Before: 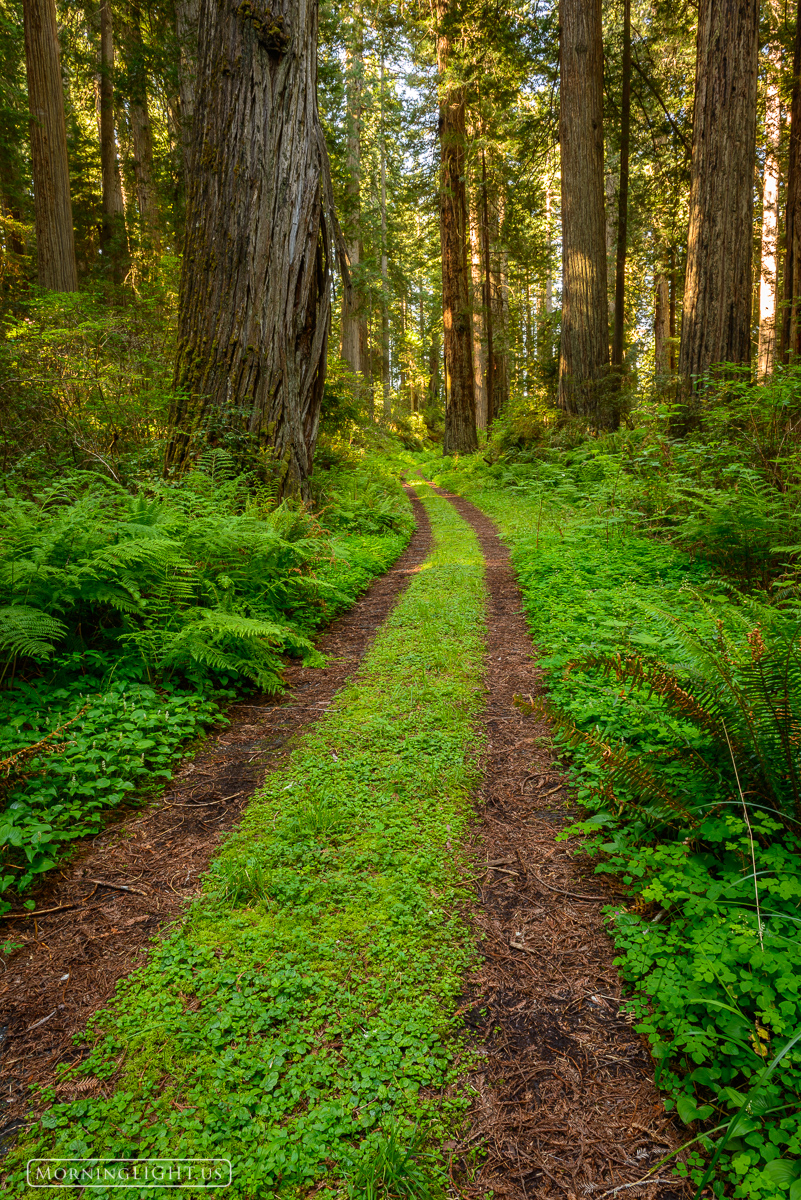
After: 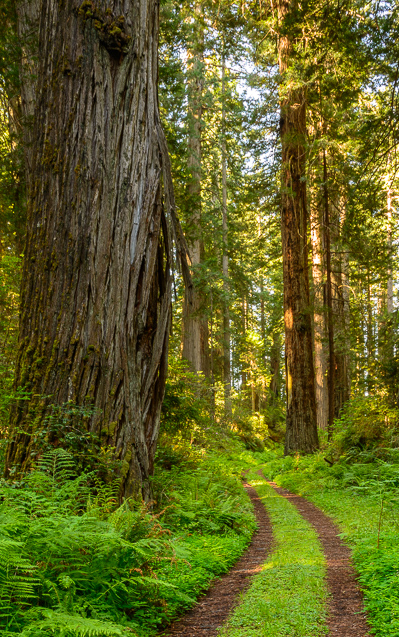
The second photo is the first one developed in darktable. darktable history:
crop: left 19.87%, right 30.217%, bottom 46.887%
